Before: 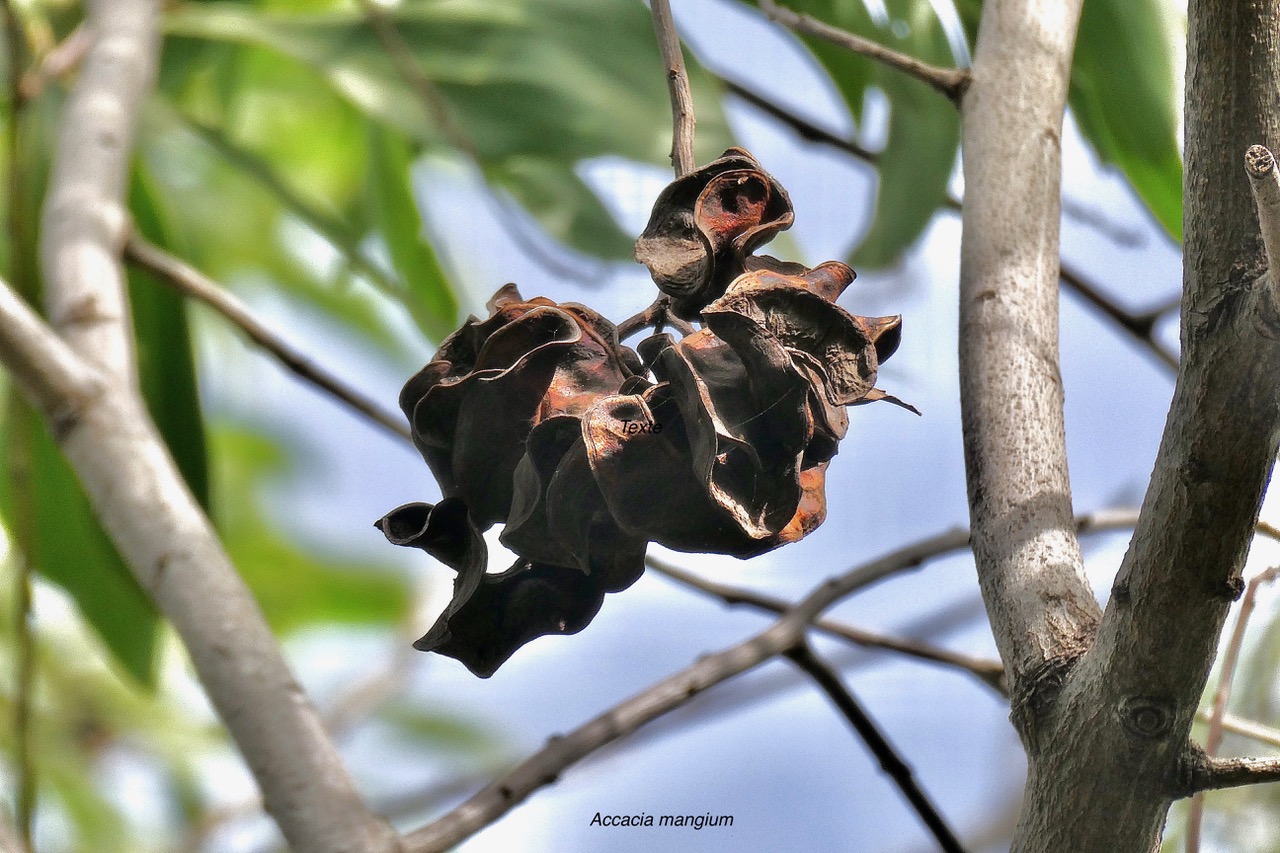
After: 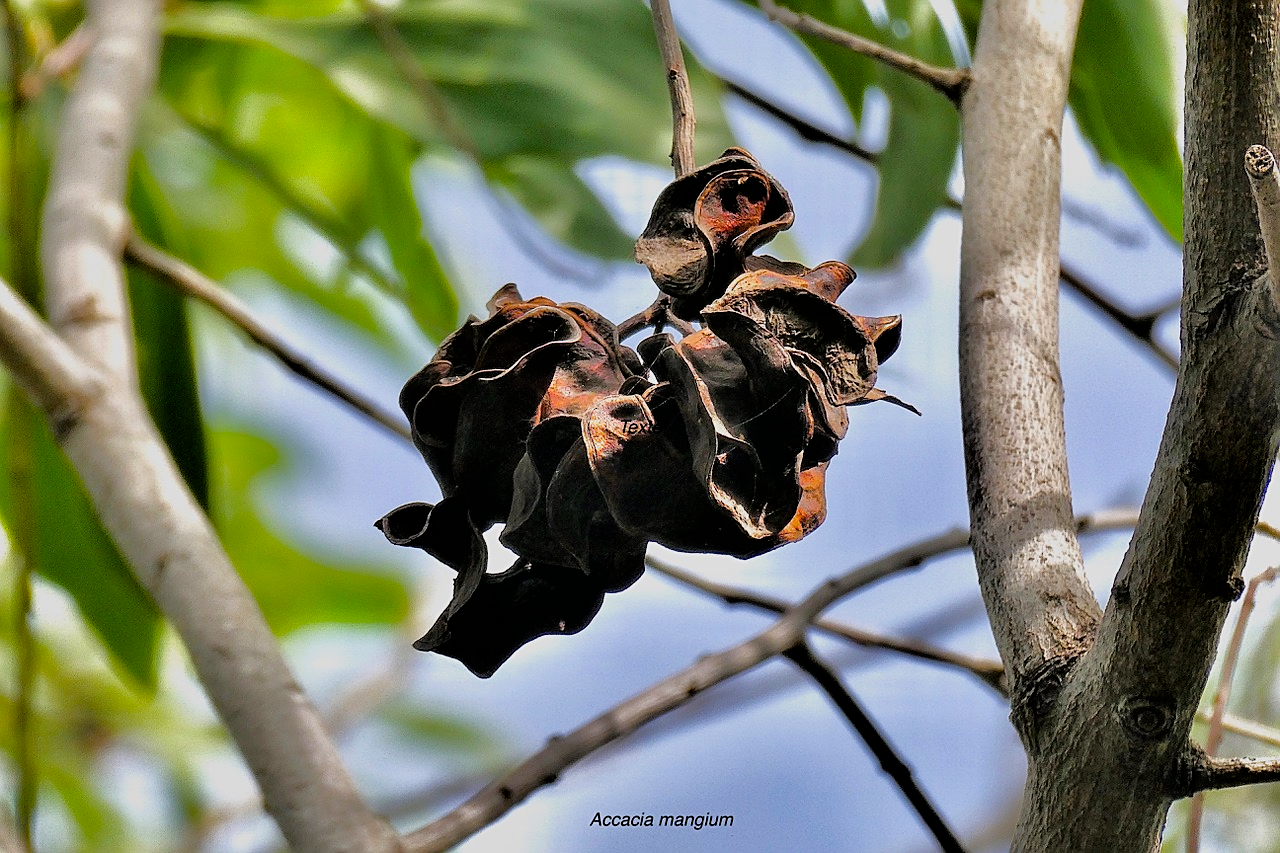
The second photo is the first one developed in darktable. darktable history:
color balance rgb: perceptual saturation grading › global saturation 25%, global vibrance 20%
shadows and highlights: shadows 43.71, white point adjustment -1.46, soften with gaussian
white balance: emerald 1
sharpen: on, module defaults
filmic rgb: black relative exposure -5.83 EV, white relative exposure 3.4 EV, hardness 3.68
